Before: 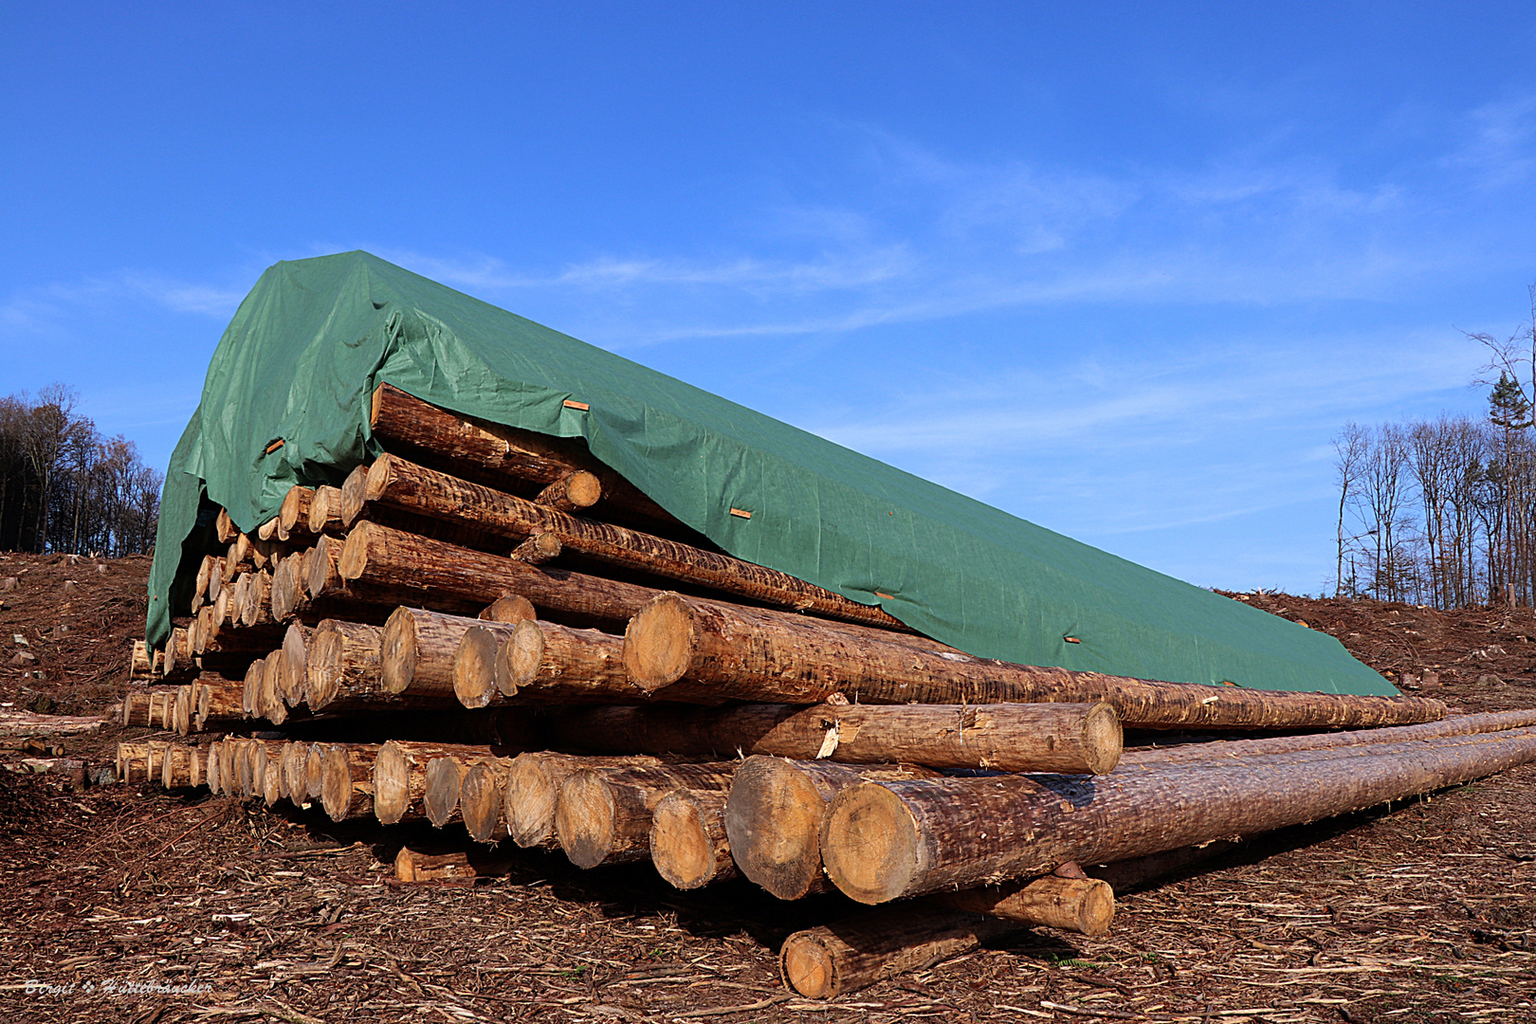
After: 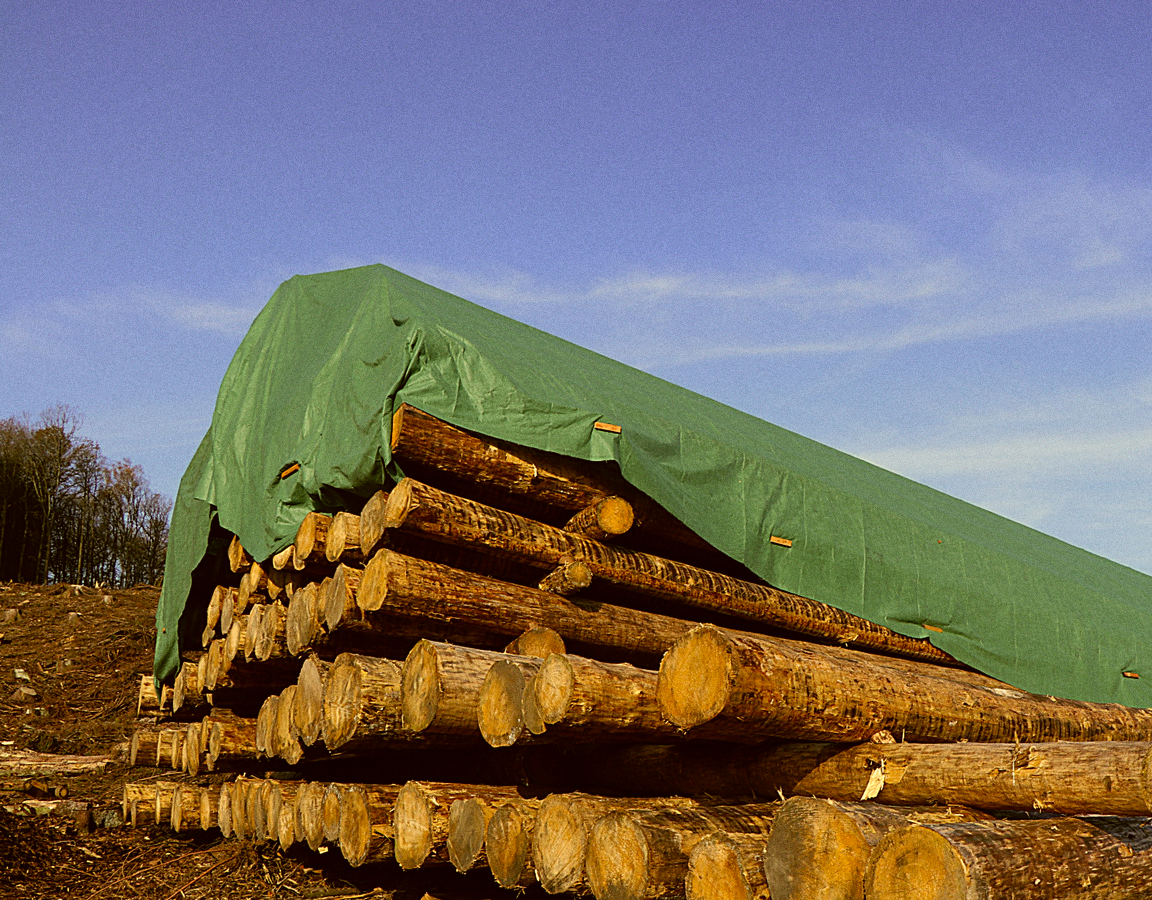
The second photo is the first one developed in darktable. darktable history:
crop: right 28.885%, bottom 16.626%
color correction: highlights a* 0.162, highlights b* 29.53, shadows a* -0.162, shadows b* 21.09
grain: coarseness 0.09 ISO
